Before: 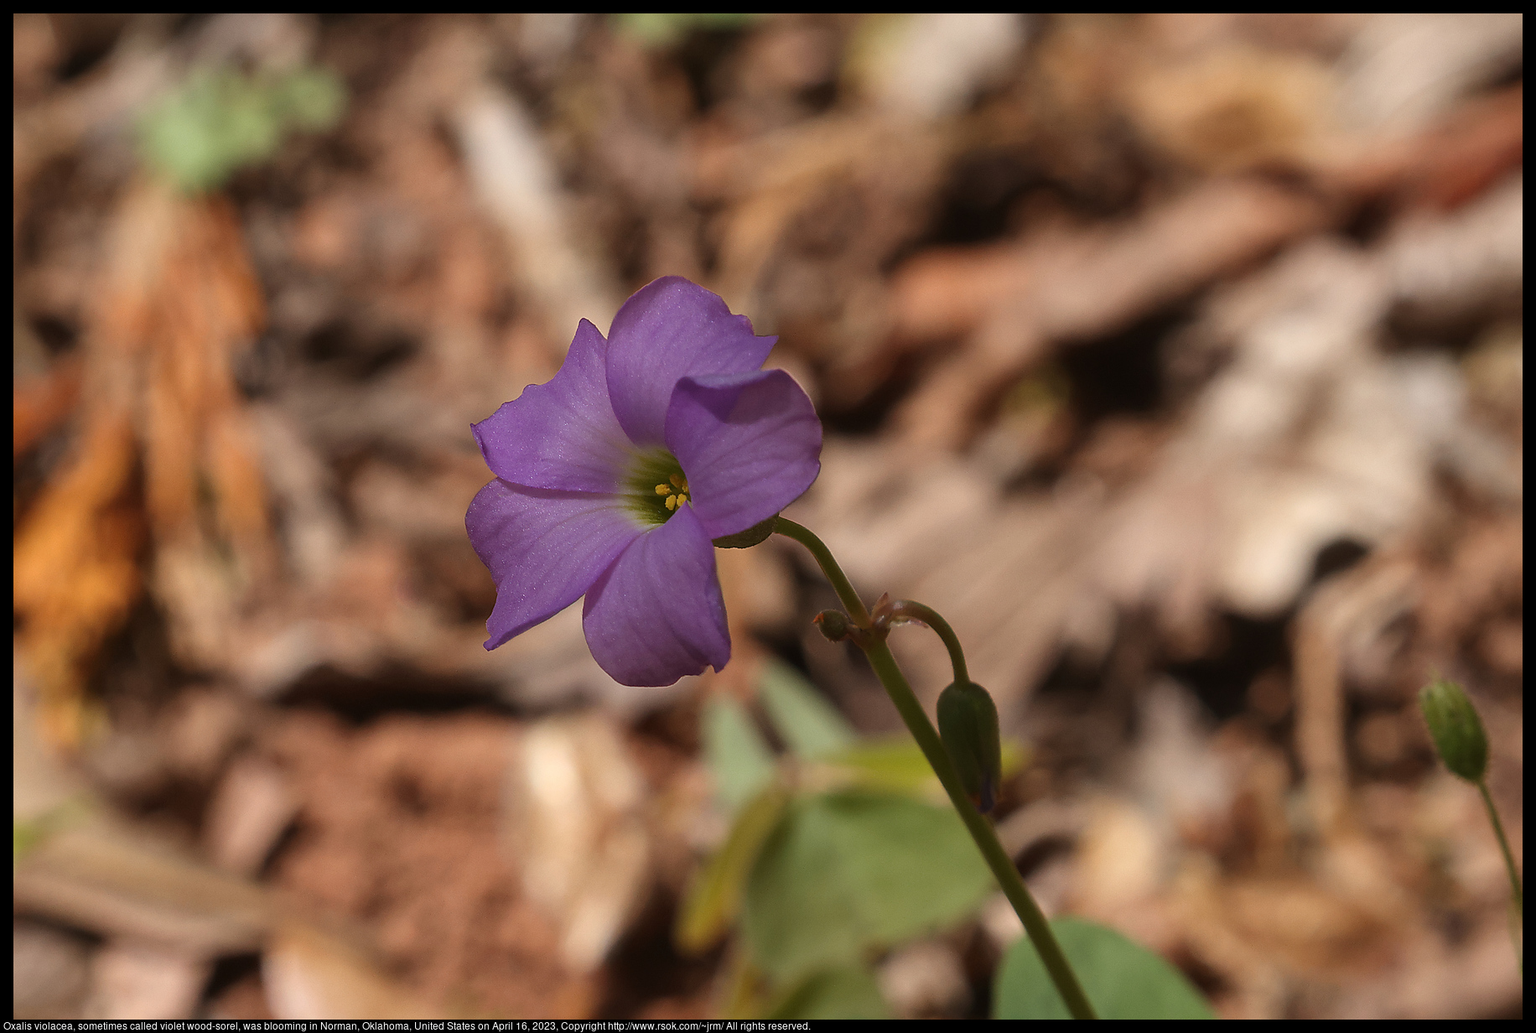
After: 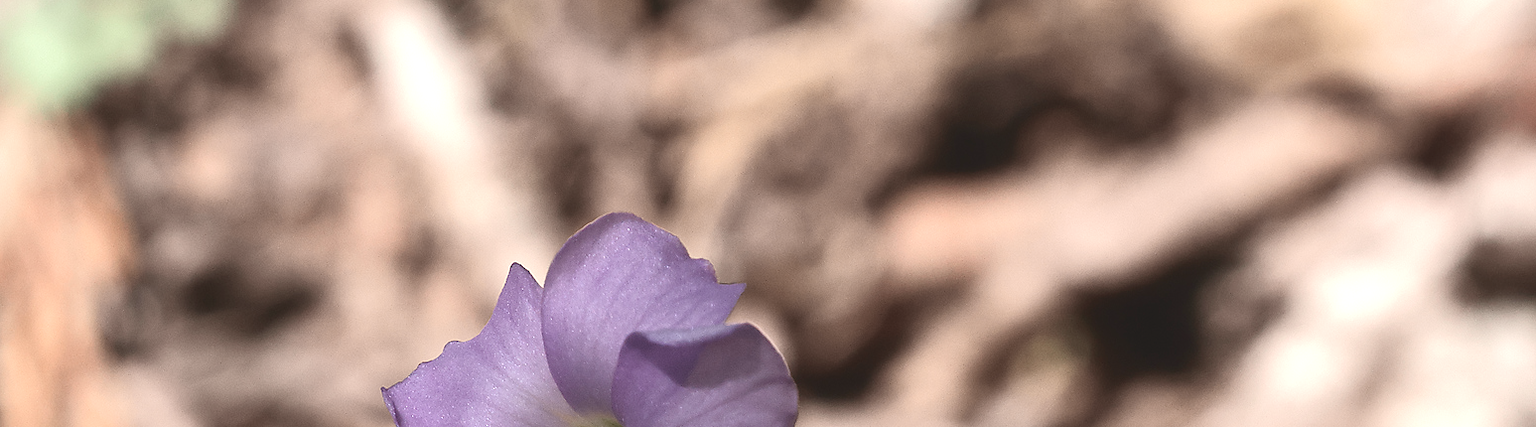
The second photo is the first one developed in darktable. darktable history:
exposure: black level correction 0, exposure 1.096 EV, compensate highlight preservation false
crop and rotate: left 9.699%, top 9.404%, right 5.852%, bottom 55.587%
tone curve: curves: ch0 [(0, 0.084) (0.155, 0.169) (0.46, 0.466) (0.751, 0.788) (1, 0.961)]; ch1 [(0, 0) (0.43, 0.408) (0.476, 0.469) (0.505, 0.503) (0.553, 0.563) (0.592, 0.581) (0.631, 0.625) (1, 1)]; ch2 [(0, 0) (0.505, 0.495) (0.55, 0.557) (0.583, 0.573) (1, 1)], color space Lab, independent channels, preserve colors none
color correction: highlights b* 0.055, saturation 0.541
